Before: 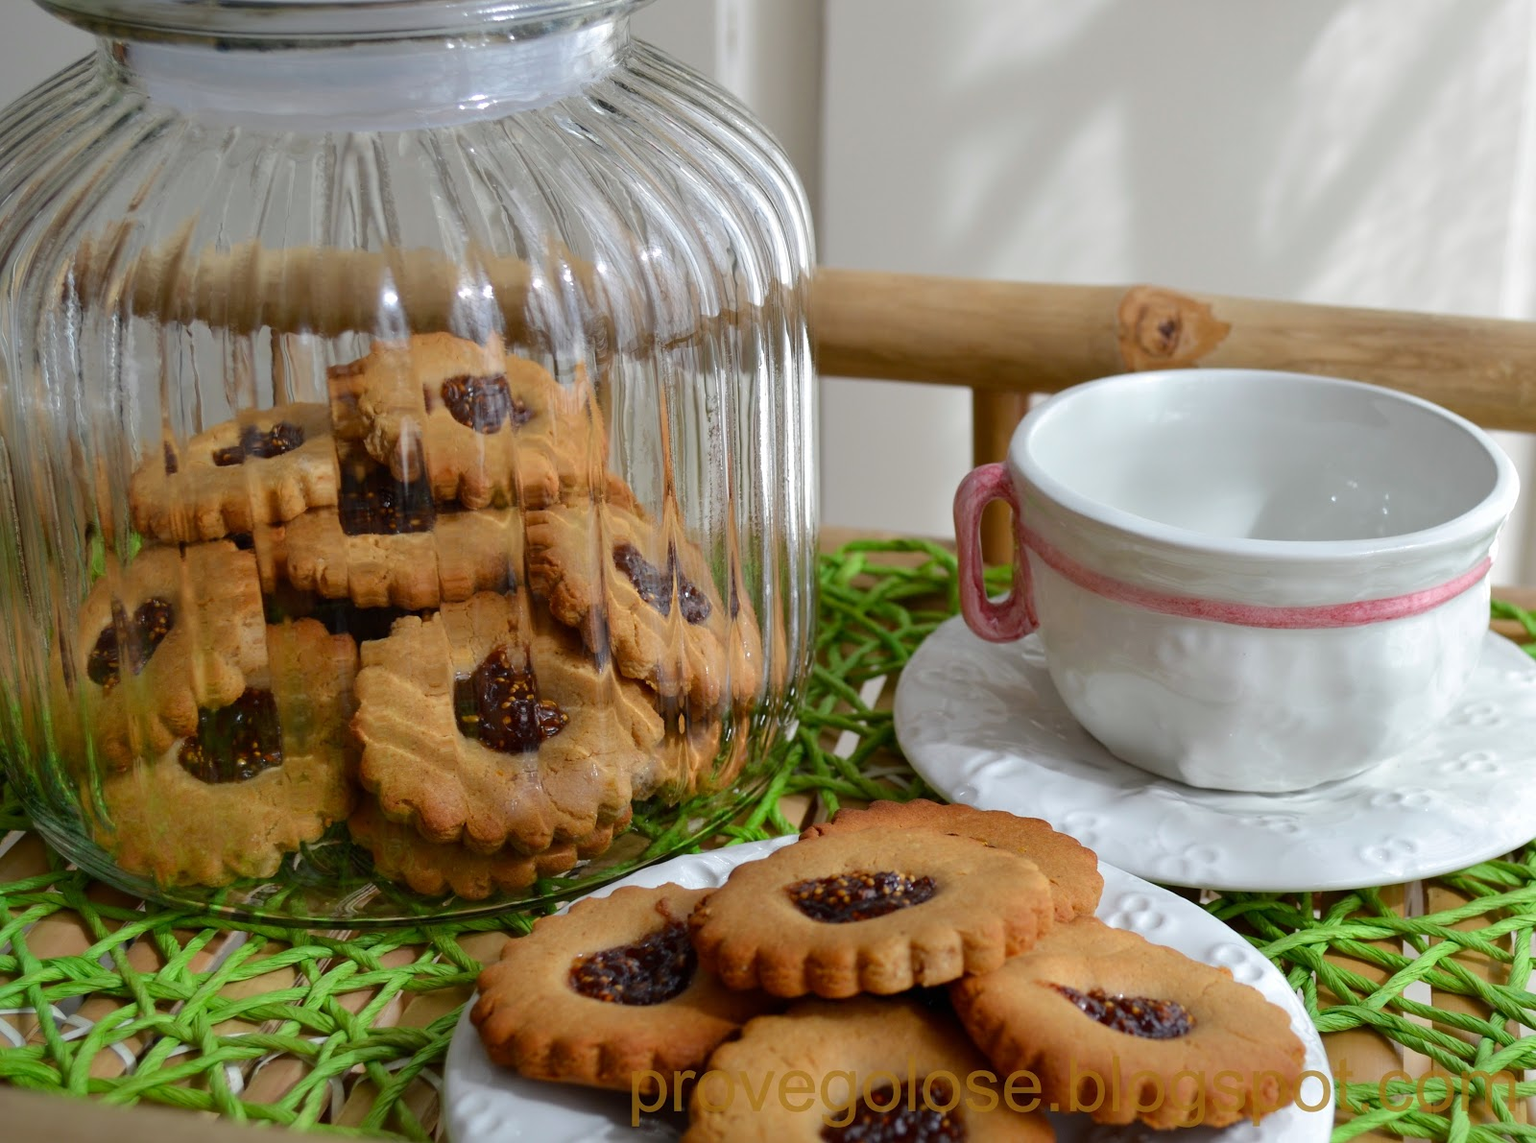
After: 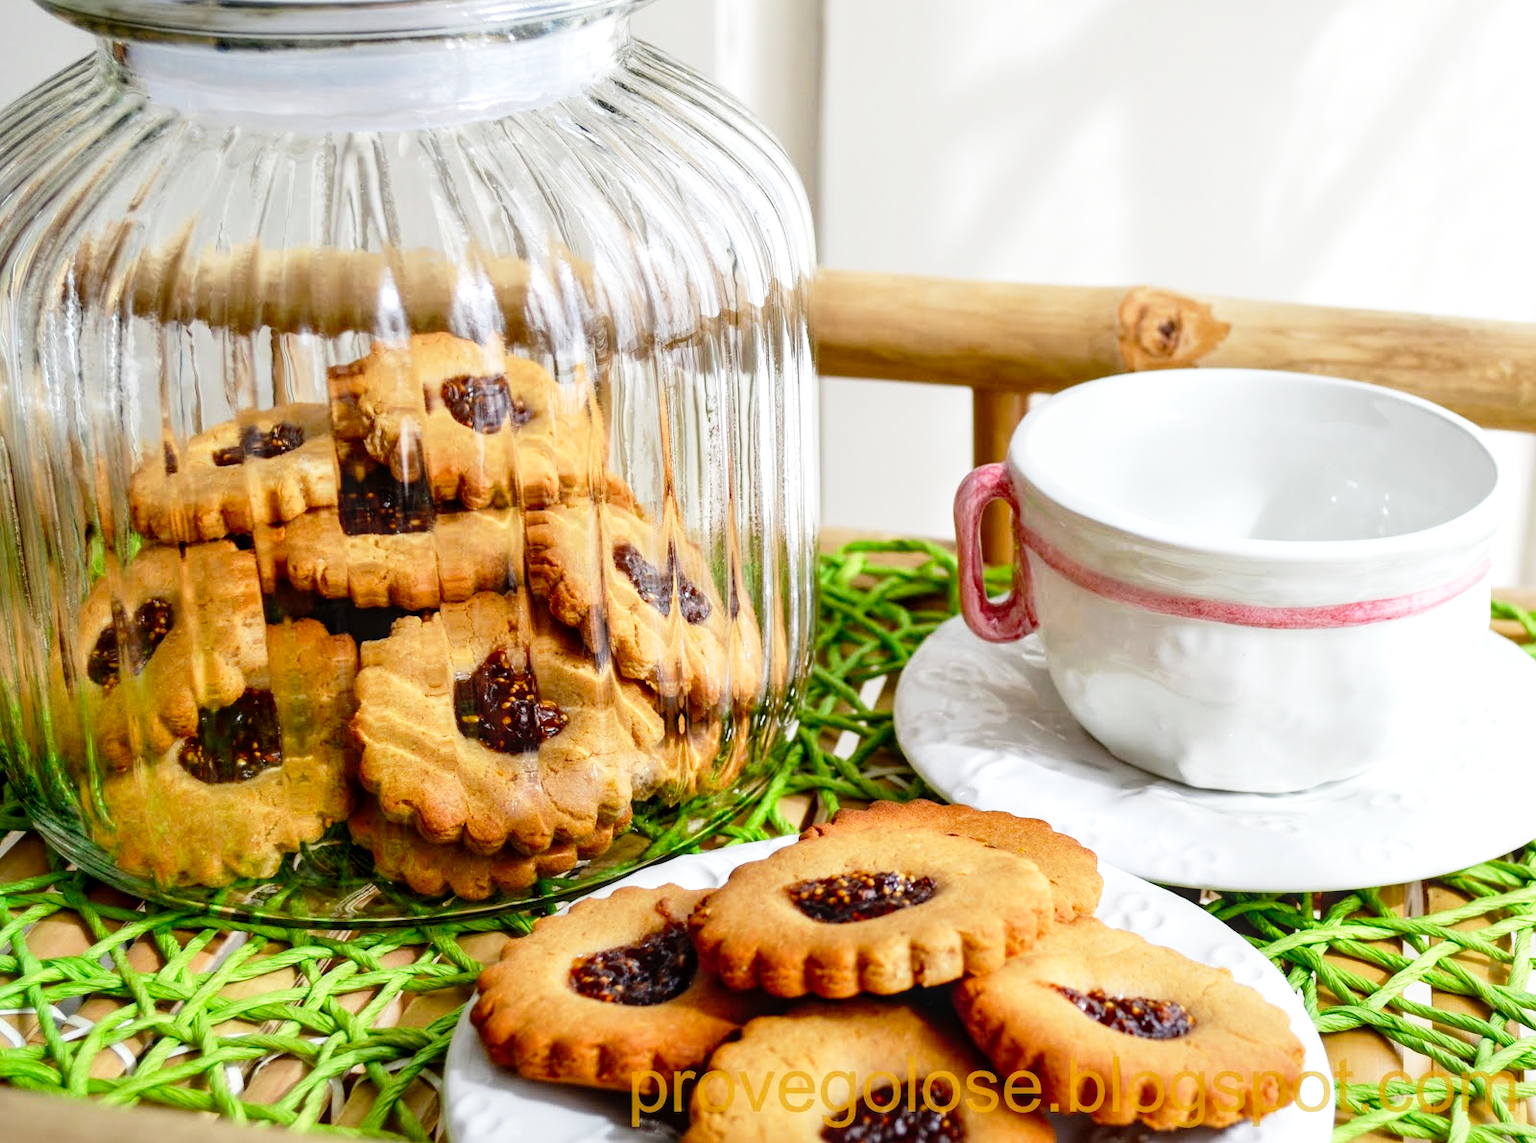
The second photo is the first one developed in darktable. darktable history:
local contrast: on, module defaults
base curve: curves: ch0 [(0, 0) (0.012, 0.01) (0.073, 0.168) (0.31, 0.711) (0.645, 0.957) (1, 1)], preserve colors none
